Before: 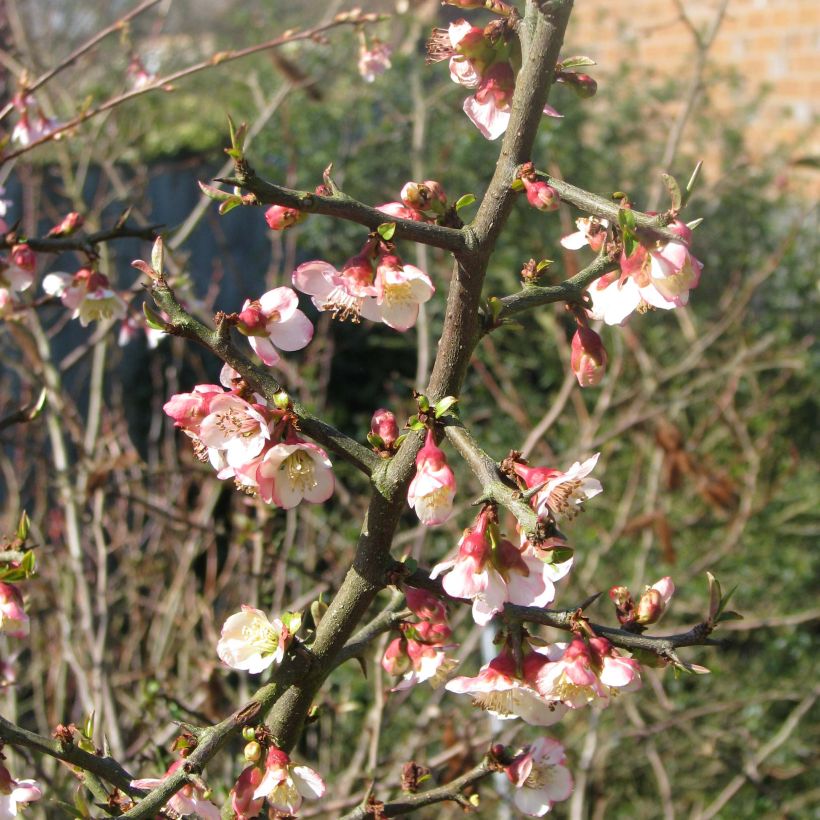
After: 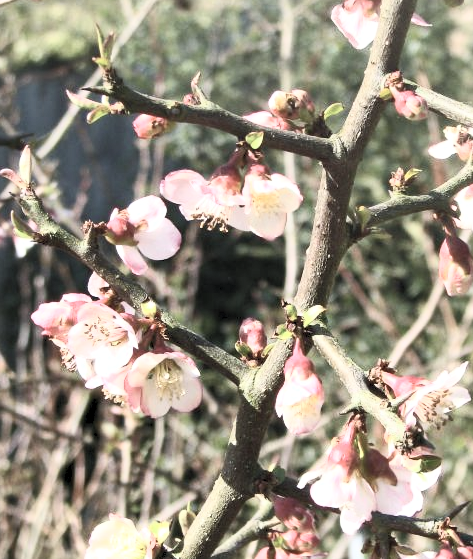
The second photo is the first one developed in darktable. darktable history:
crop: left 16.202%, top 11.208%, right 26.045%, bottom 20.557%
color correction: saturation 0.8
contrast brightness saturation: contrast 0.43, brightness 0.56, saturation -0.19
contrast equalizer: octaves 7, y [[0.6 ×6], [0.55 ×6], [0 ×6], [0 ×6], [0 ×6]], mix 0.3
